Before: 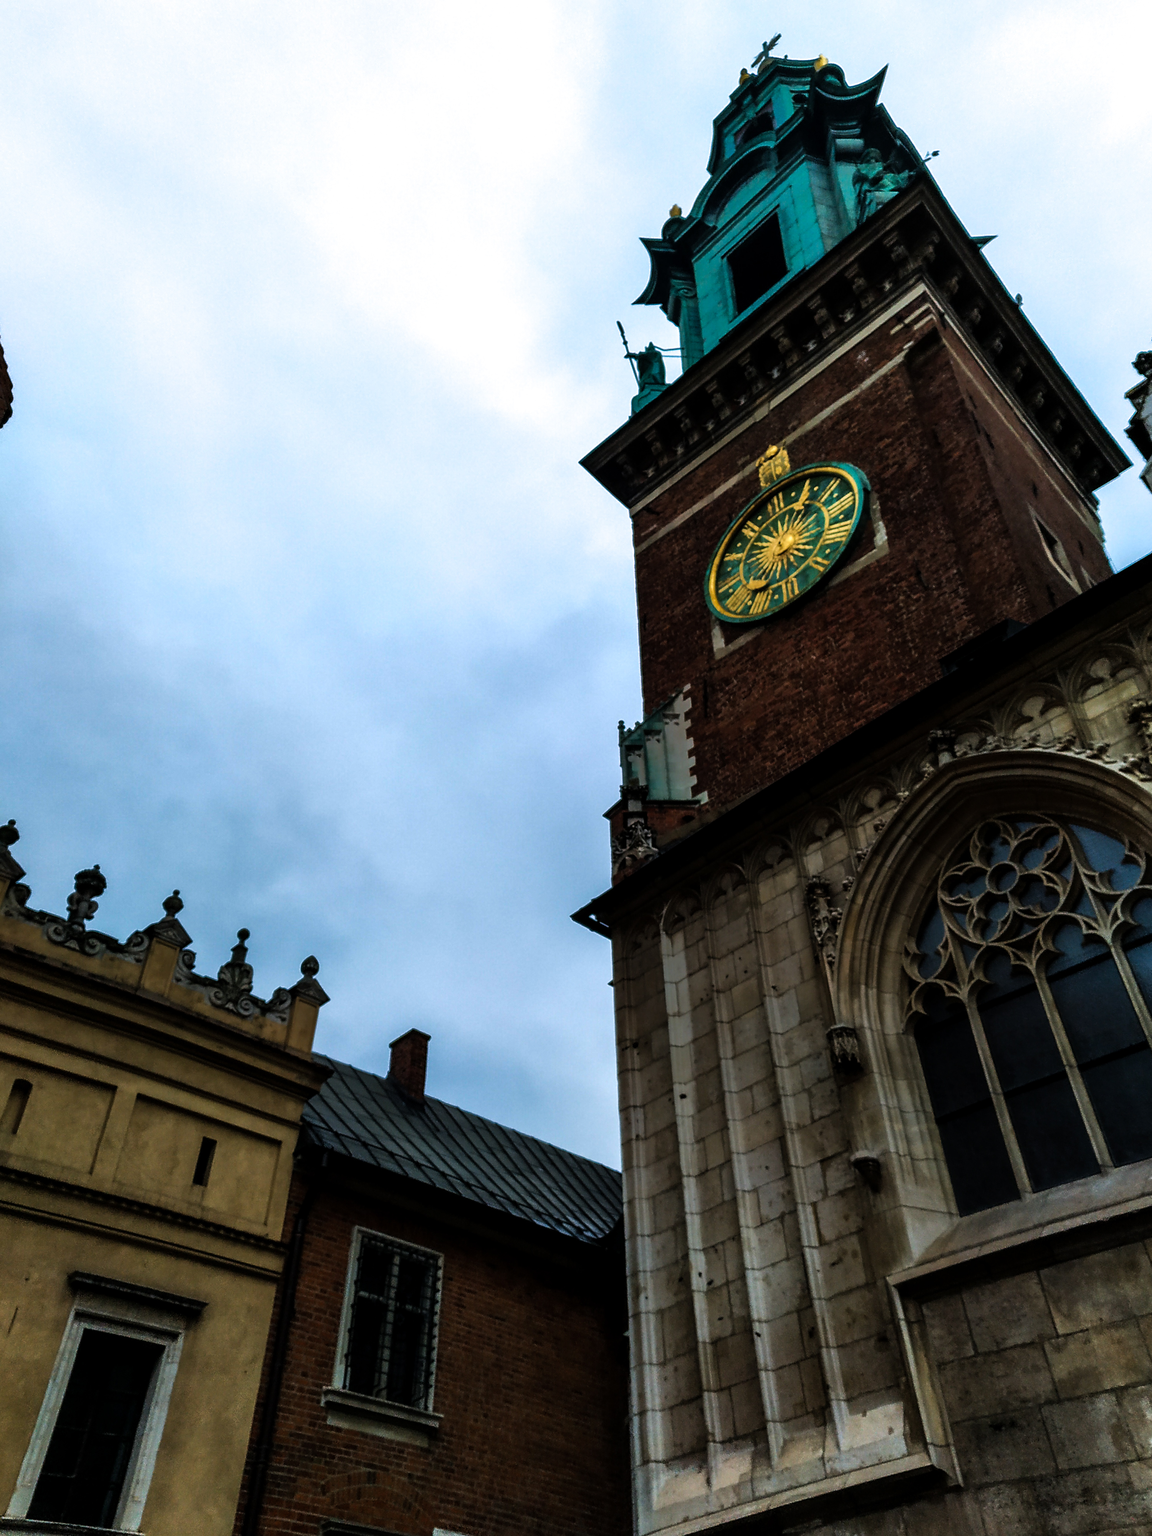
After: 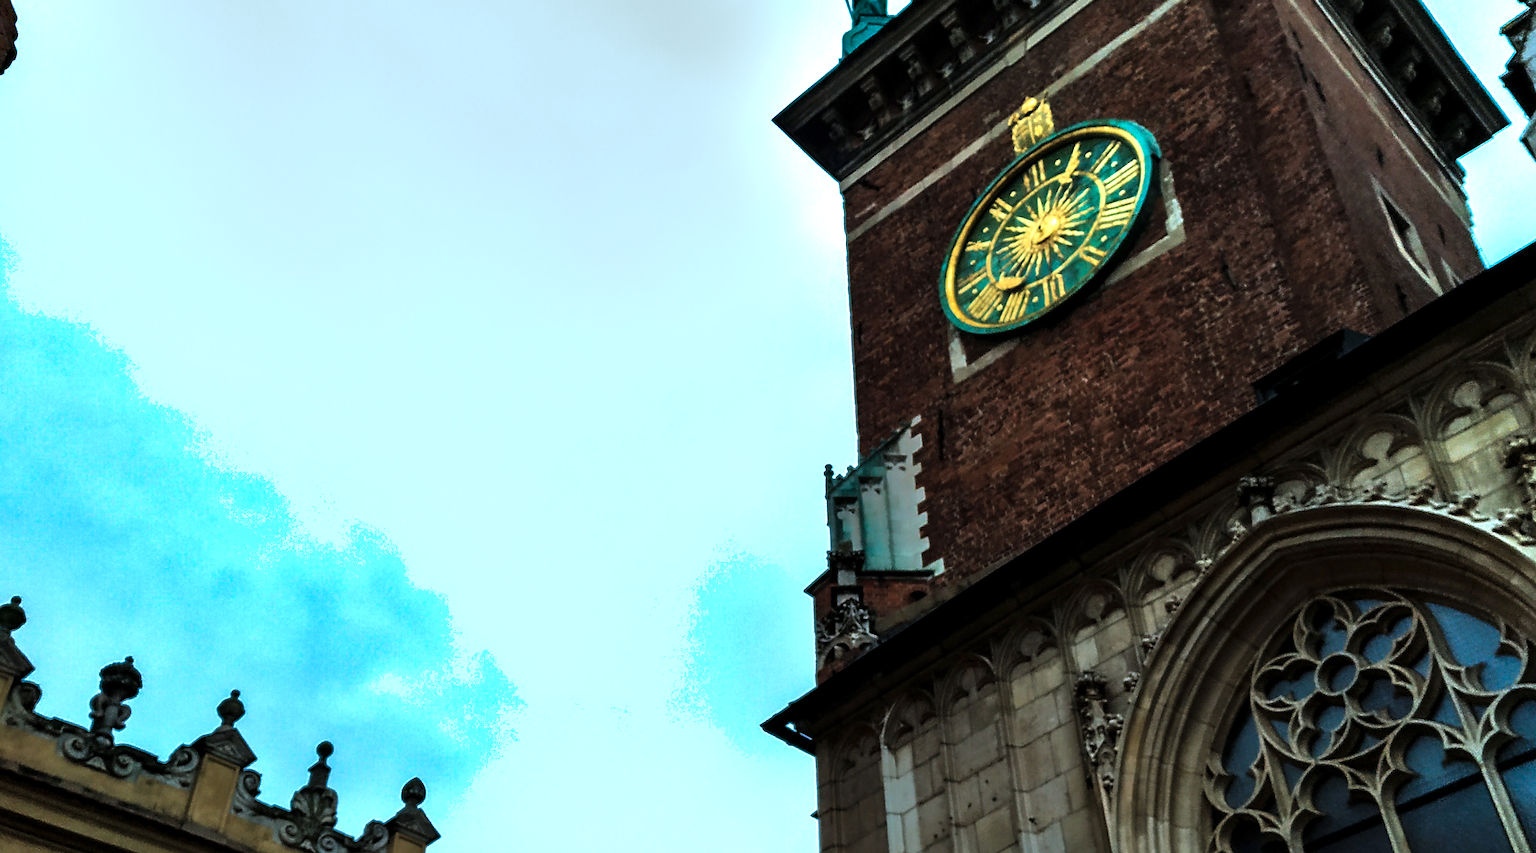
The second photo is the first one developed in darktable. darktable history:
crop and rotate: top 24.264%, bottom 34.055%
shadows and highlights: shadows 22.27, highlights -48.79, soften with gaussian
color correction: highlights a* -10.08, highlights b* -10.58
exposure: exposure 1 EV, compensate highlight preservation false
